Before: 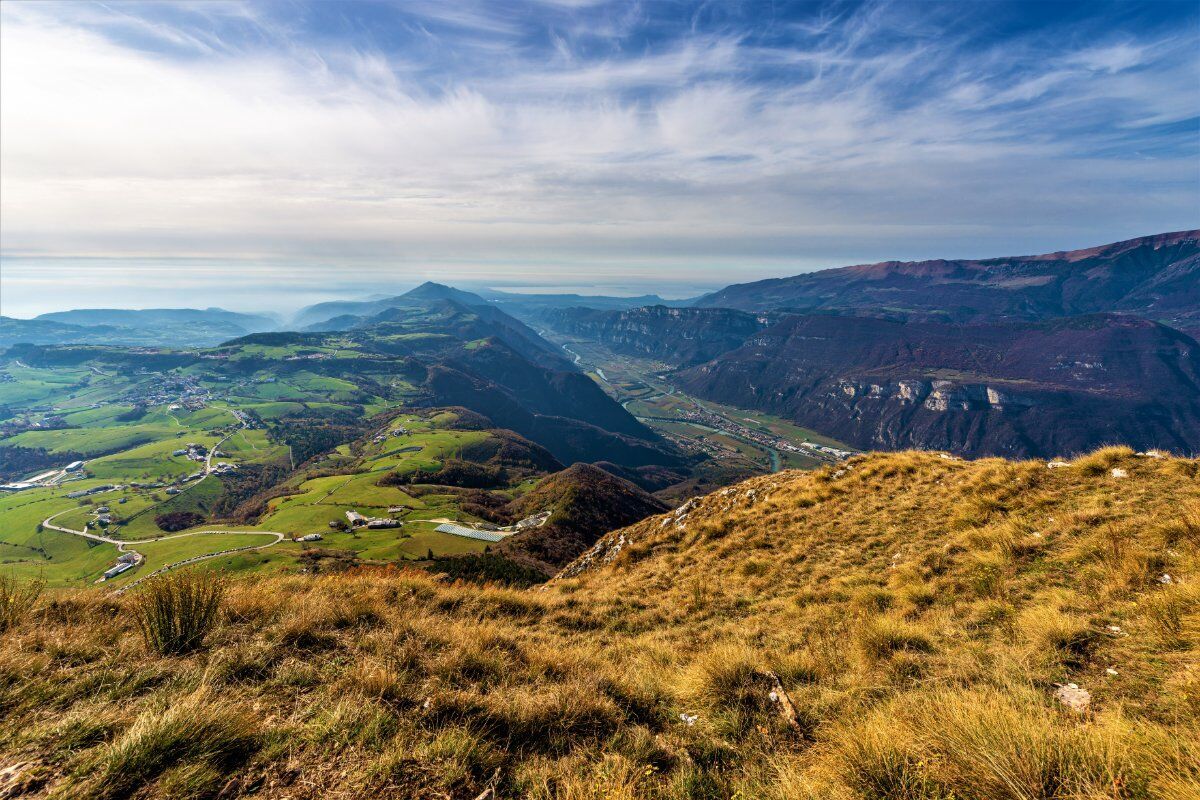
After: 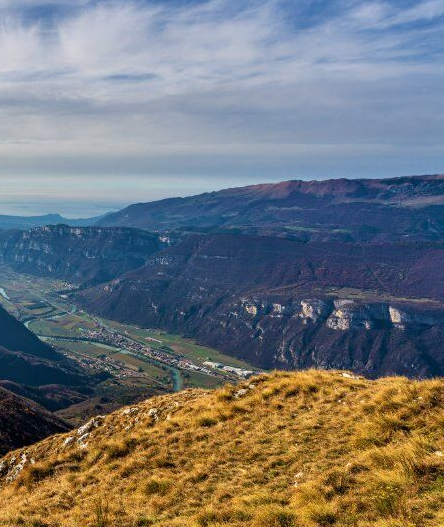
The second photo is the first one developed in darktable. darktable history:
crop and rotate: left 49.899%, top 10.129%, right 13.085%, bottom 23.972%
shadows and highlights: highlights color adjustment 77.81%, soften with gaussian
